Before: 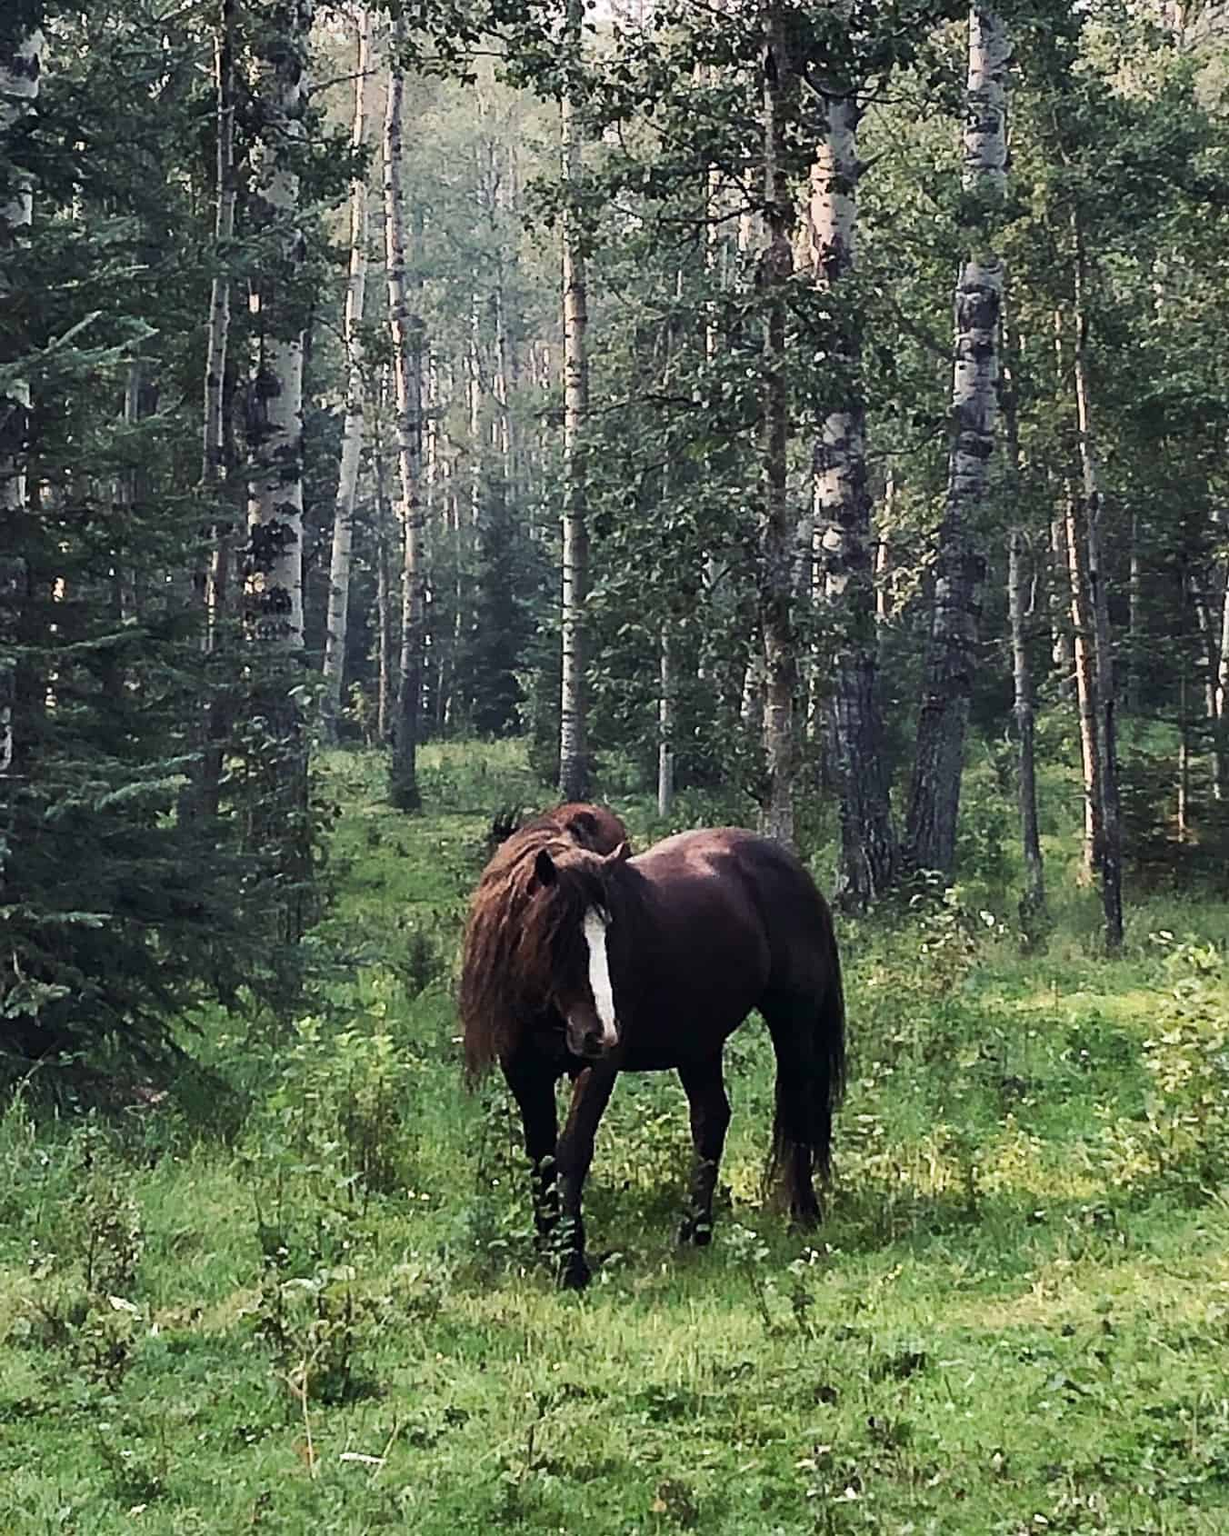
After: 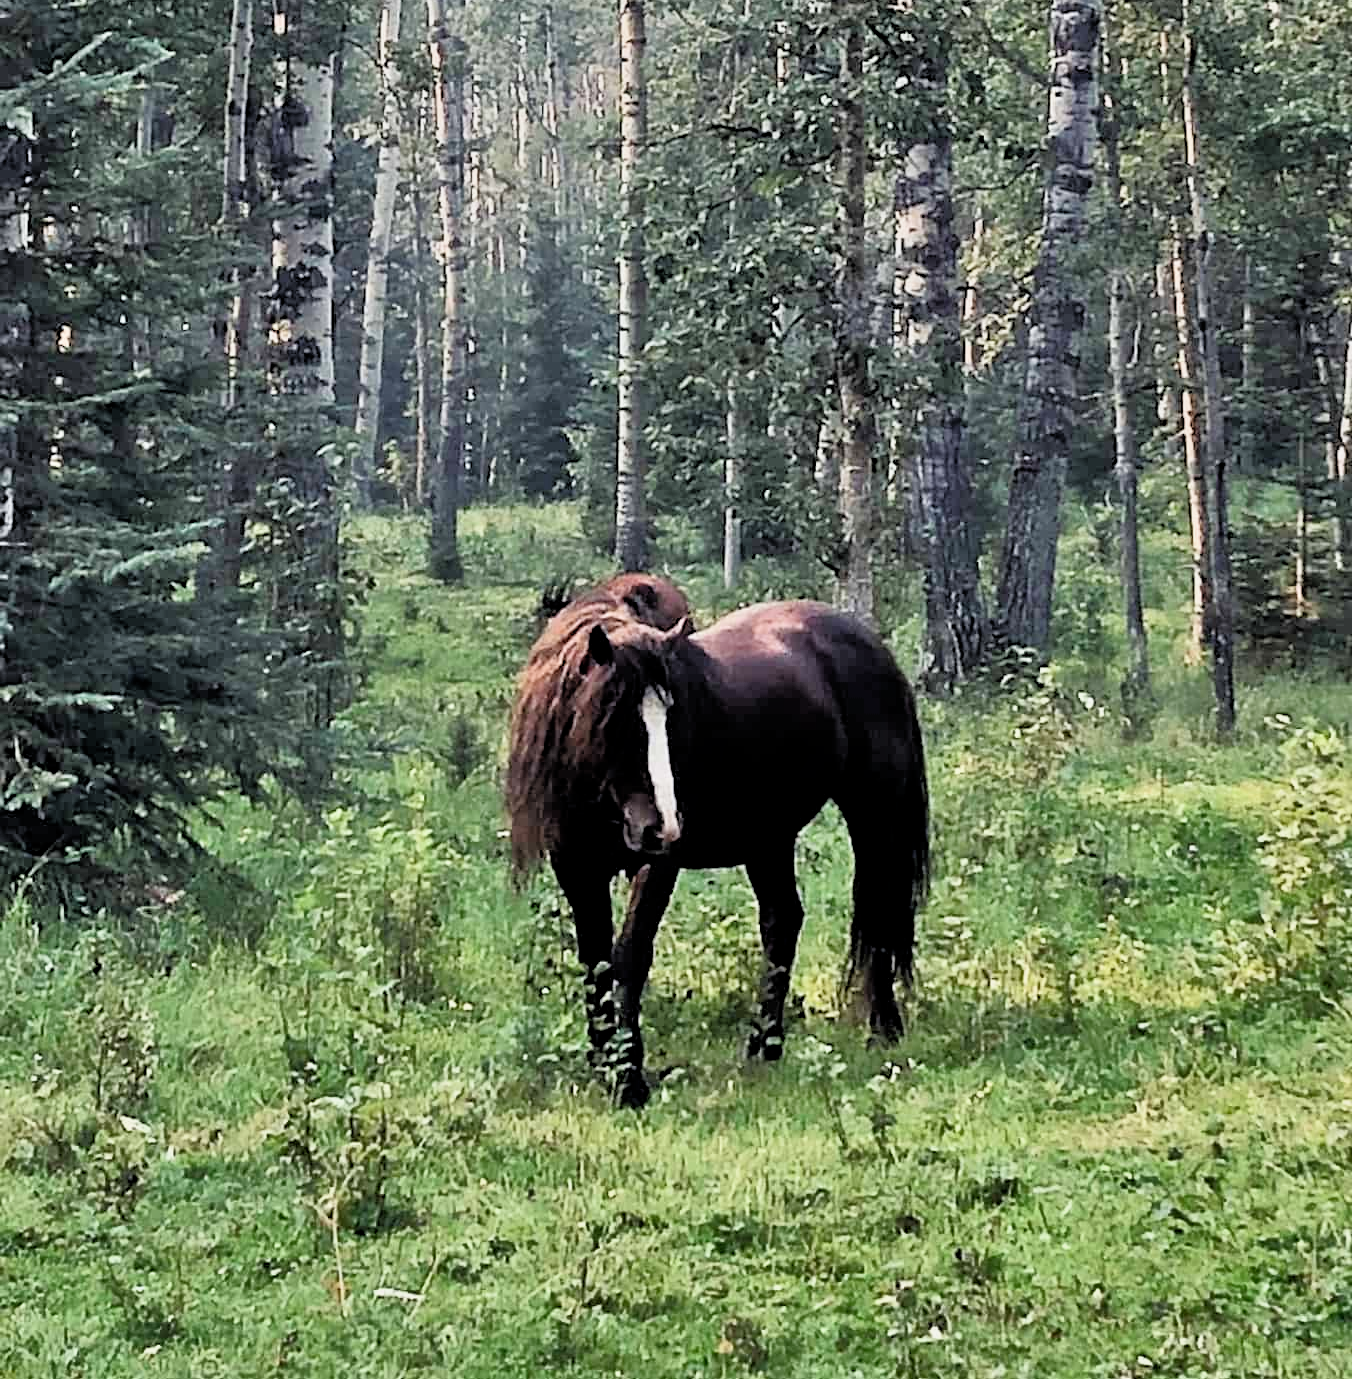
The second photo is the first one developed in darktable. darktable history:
shadows and highlights: shadows 30.63, highlights -63.04, soften with gaussian
tone equalizer: -7 EV 0.157 EV, -6 EV 0.607 EV, -5 EV 1.18 EV, -4 EV 1.35 EV, -3 EV 1.13 EV, -2 EV 0.6 EV, -1 EV 0.165 EV
crop and rotate: top 18.345%
filmic rgb: middle gray luminance 9.99%, black relative exposure -8.58 EV, white relative exposure 3.34 EV, threshold 2.99 EV, target black luminance 0%, hardness 5.2, latitude 44.58%, contrast 1.31, highlights saturation mix 5.37%, shadows ↔ highlights balance 24.15%, enable highlight reconstruction true
